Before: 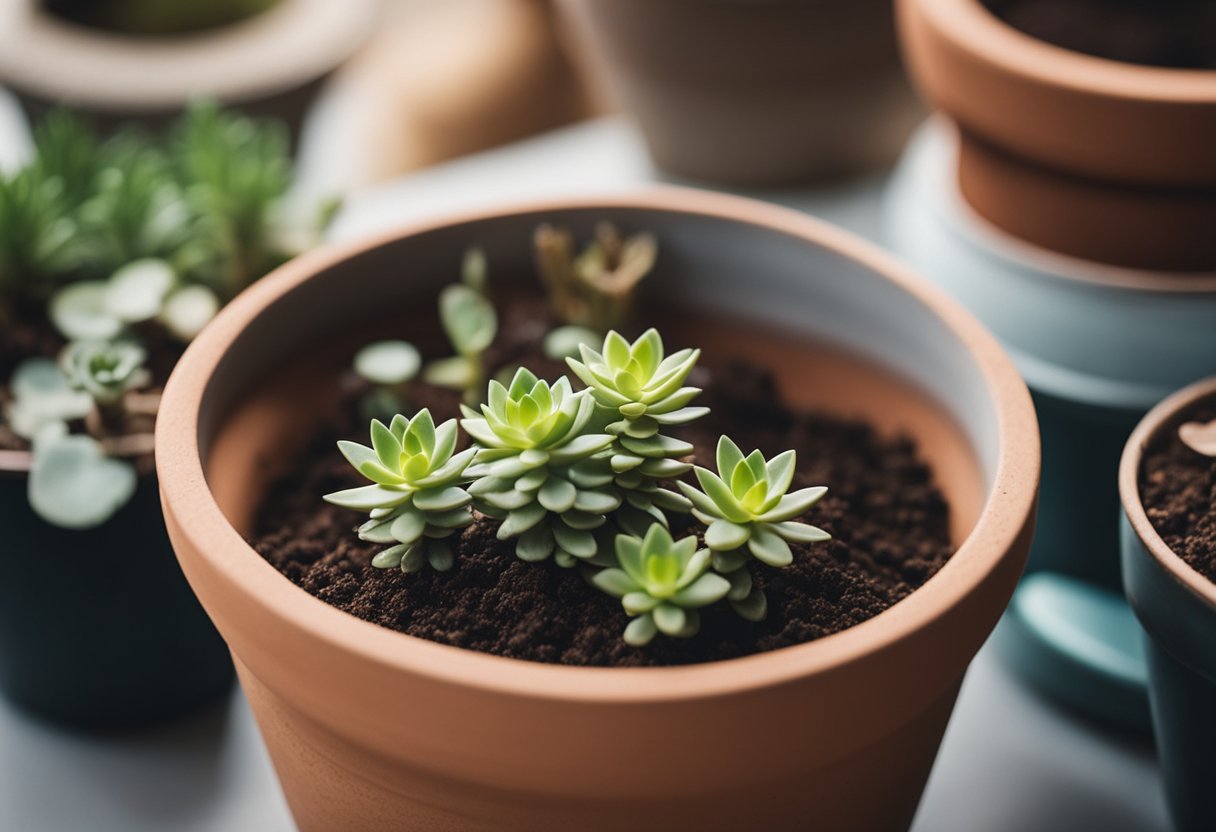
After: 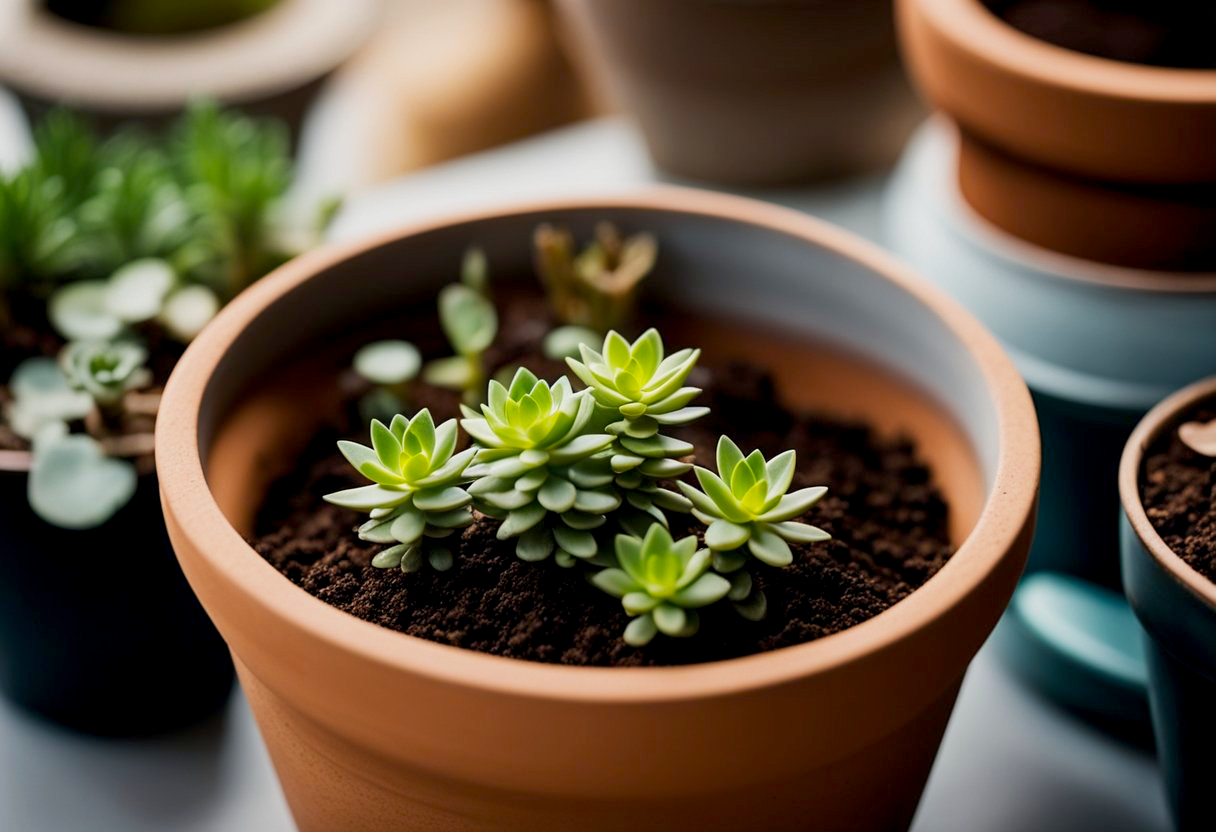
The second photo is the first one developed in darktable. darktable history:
exposure: black level correction 0.011, exposure -0.478 EV, compensate highlight preservation false
base curve: curves: ch0 [(0, 0) (0.688, 0.865) (1, 1)], preserve colors none
color balance: output saturation 120%
